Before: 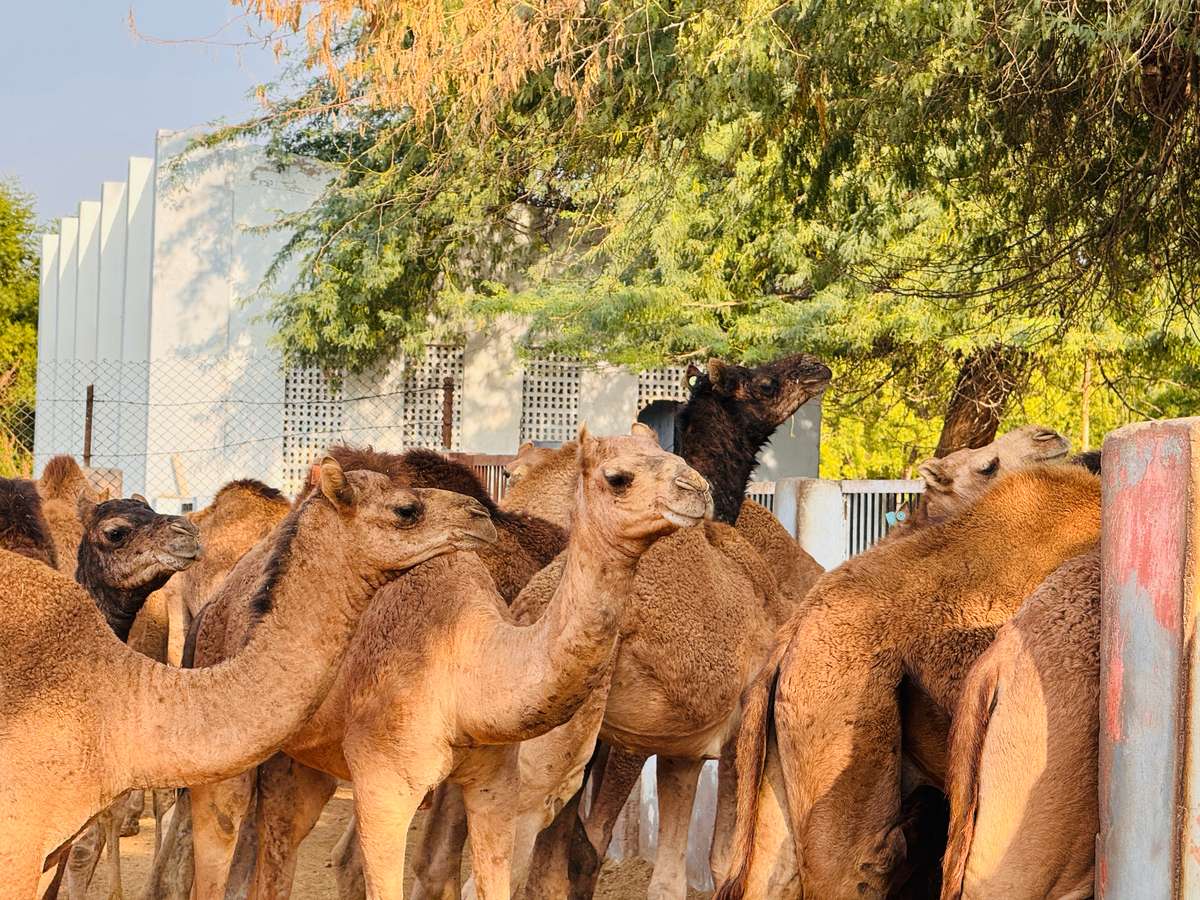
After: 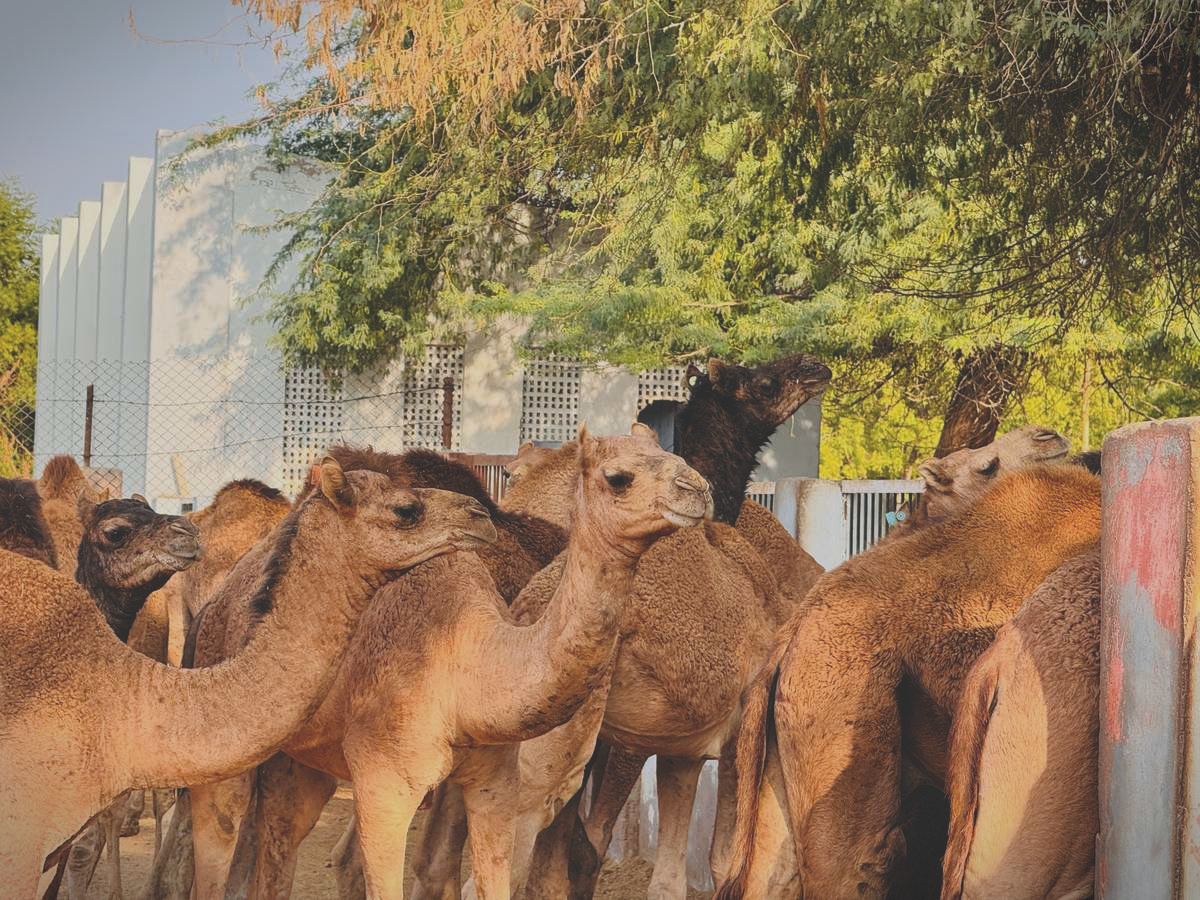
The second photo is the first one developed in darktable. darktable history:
vignetting: fall-off start 100%, brightness -0.406, saturation -0.3, width/height ratio 1.324, dithering 8-bit output, unbound false
exposure: black level correction -0.036, exposure -0.497 EV, compensate highlight preservation false
